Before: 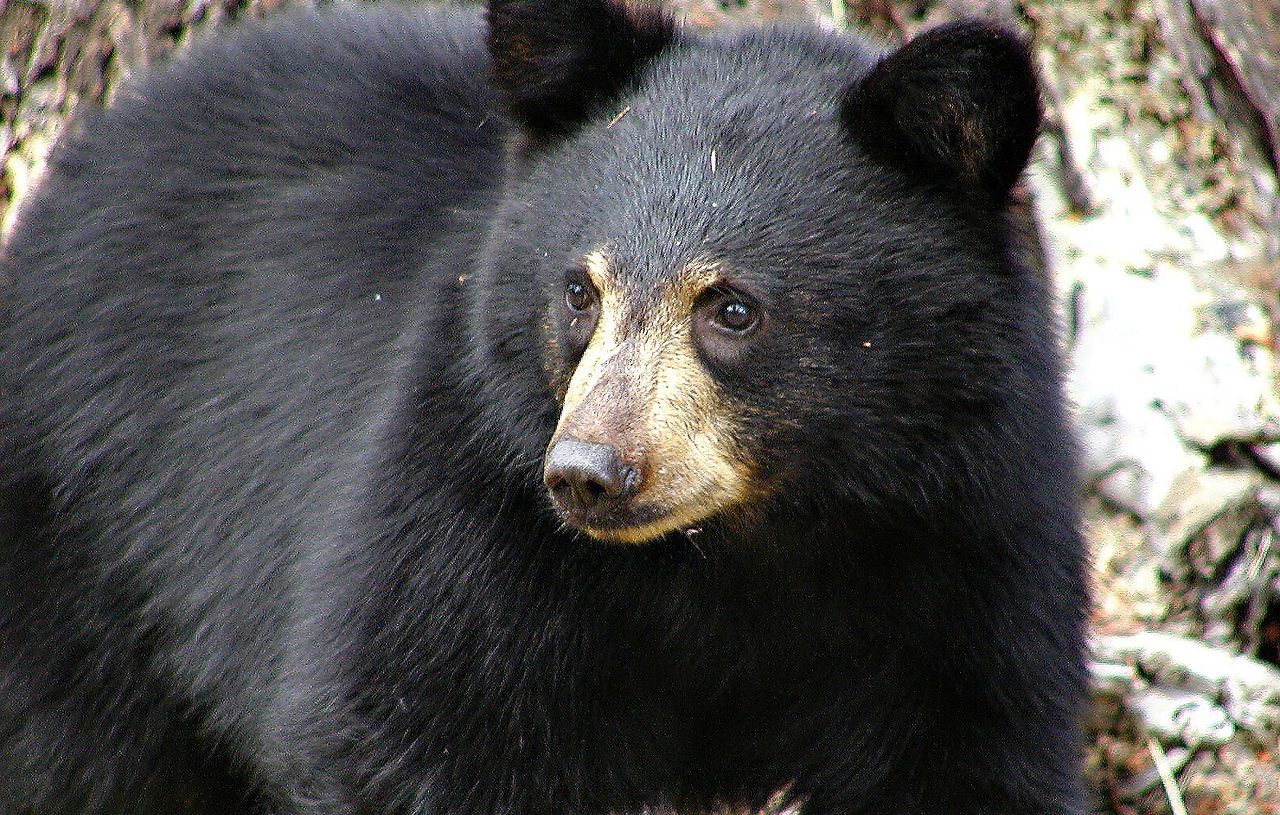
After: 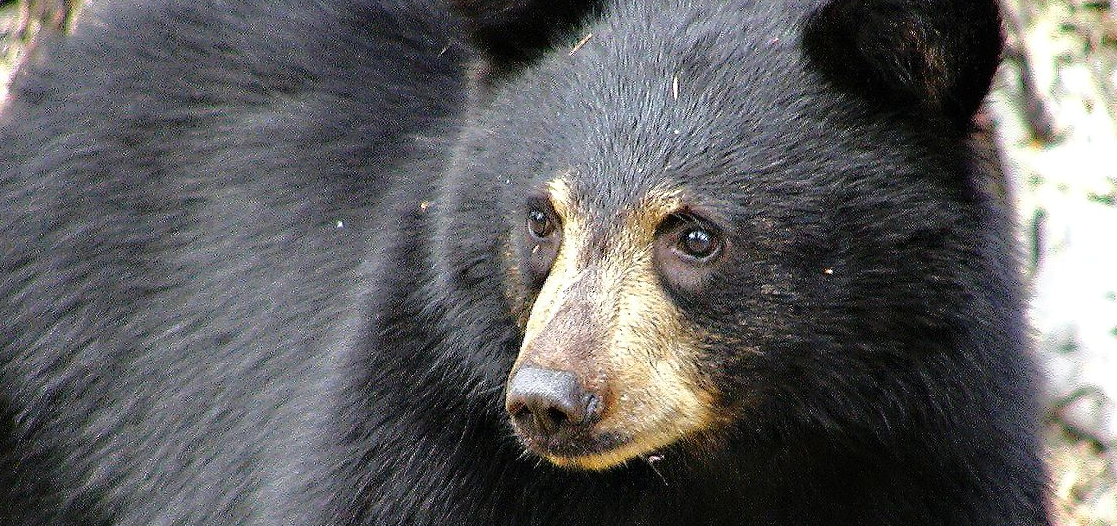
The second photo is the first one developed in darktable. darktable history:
crop: left 3.015%, top 8.969%, right 9.647%, bottom 26.457%
tone equalizer: -8 EV 0.001 EV, -7 EV -0.004 EV, -6 EV 0.009 EV, -5 EV 0.032 EV, -4 EV 0.276 EV, -3 EV 0.644 EV, -2 EV 0.584 EV, -1 EV 0.187 EV, +0 EV 0.024 EV
